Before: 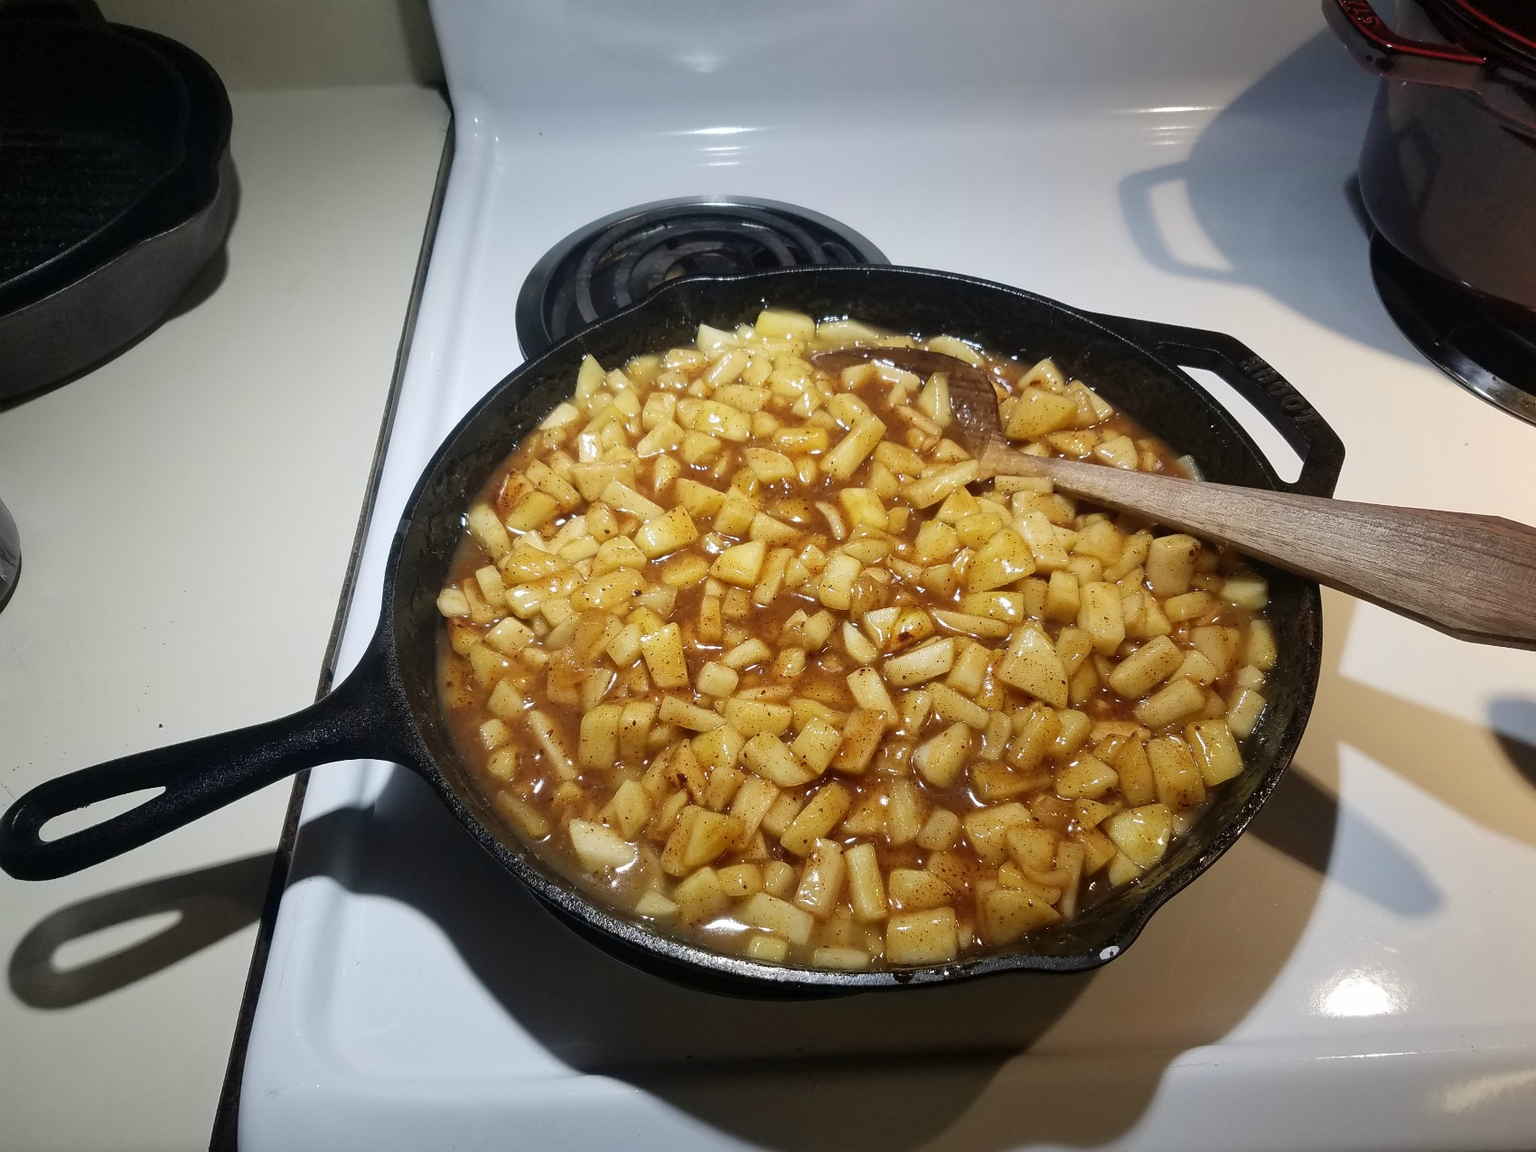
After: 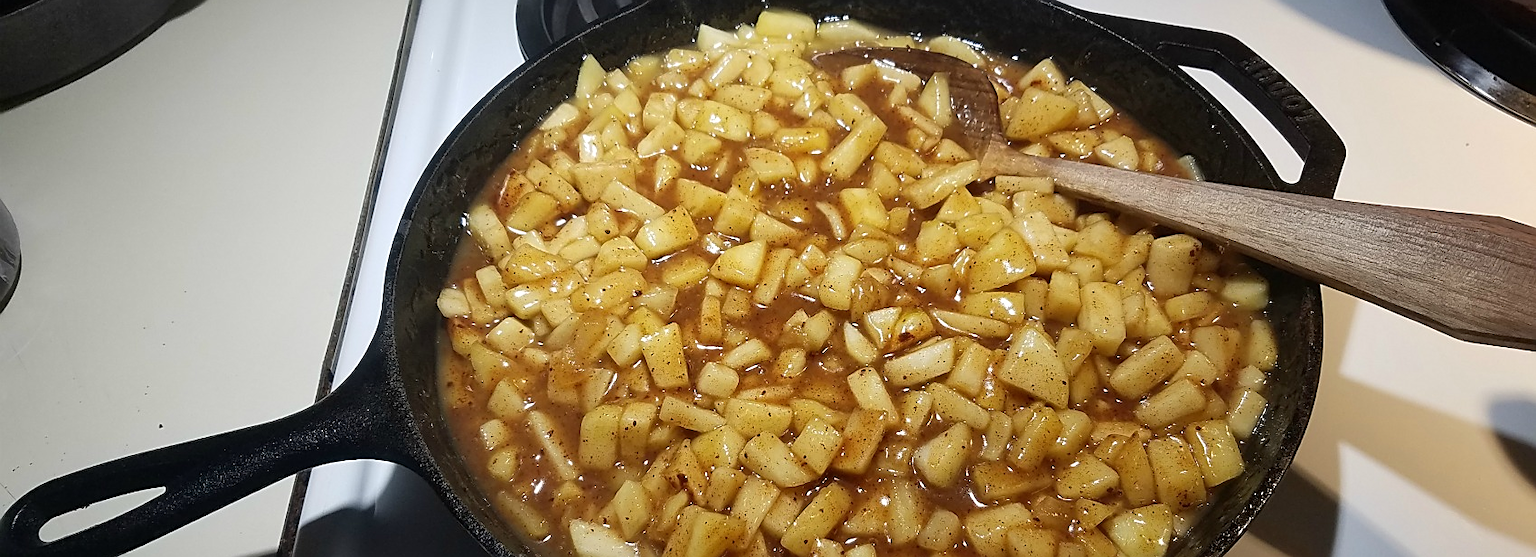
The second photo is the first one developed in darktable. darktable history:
crop and rotate: top 26.056%, bottom 25.543%
tone equalizer: on, module defaults
sharpen: on, module defaults
